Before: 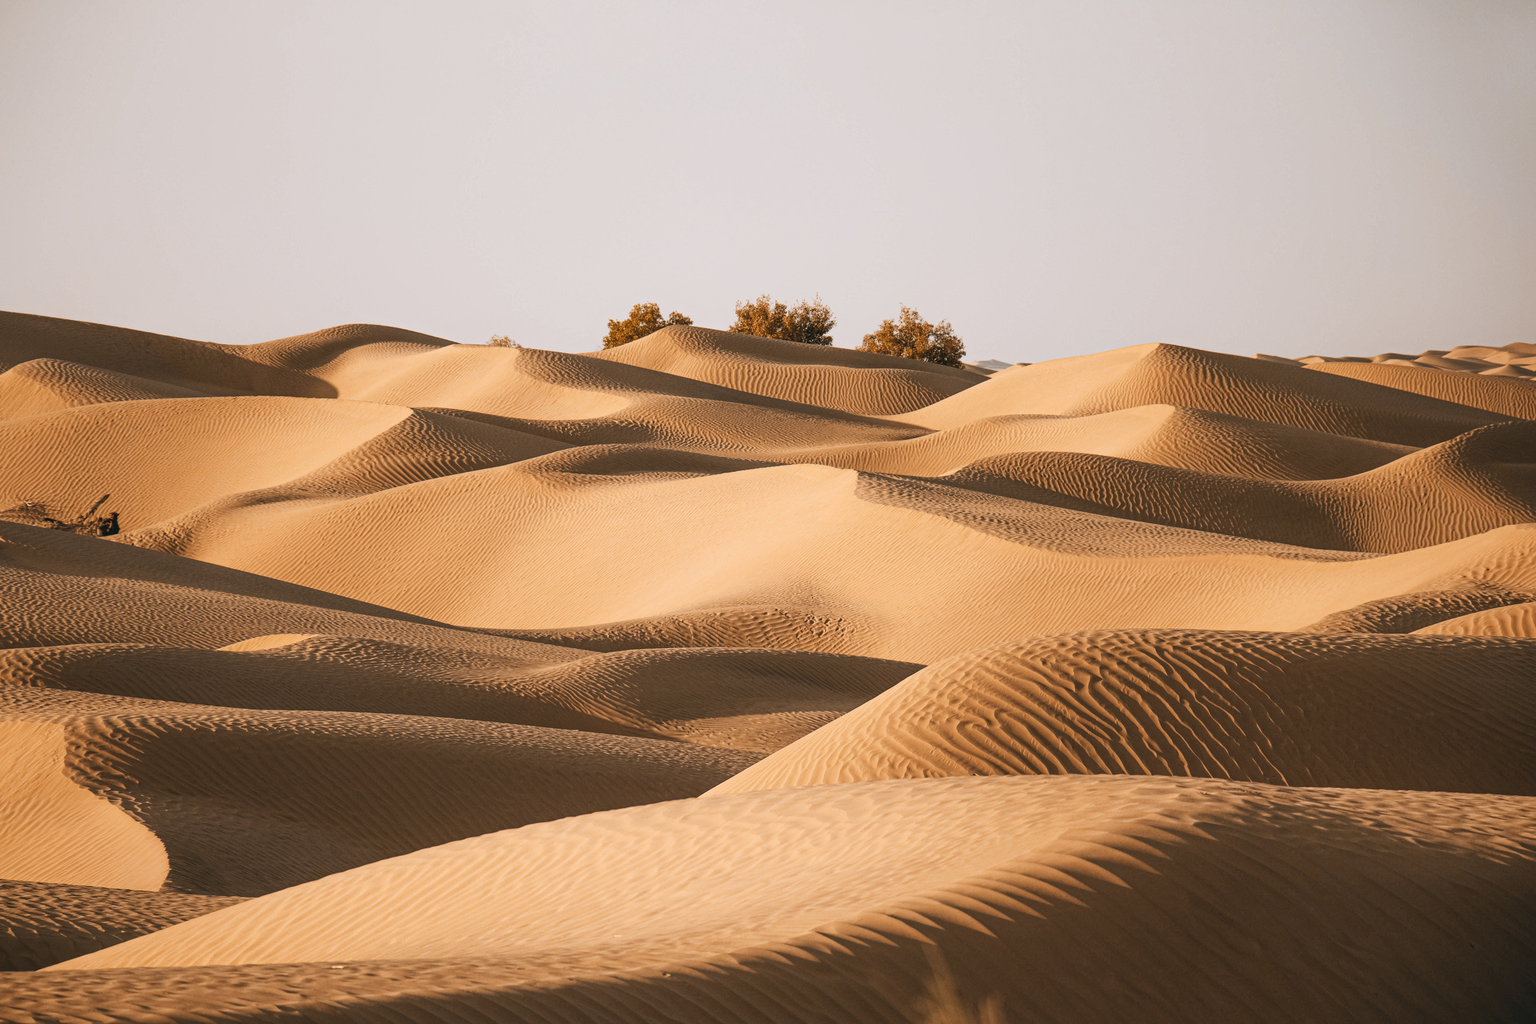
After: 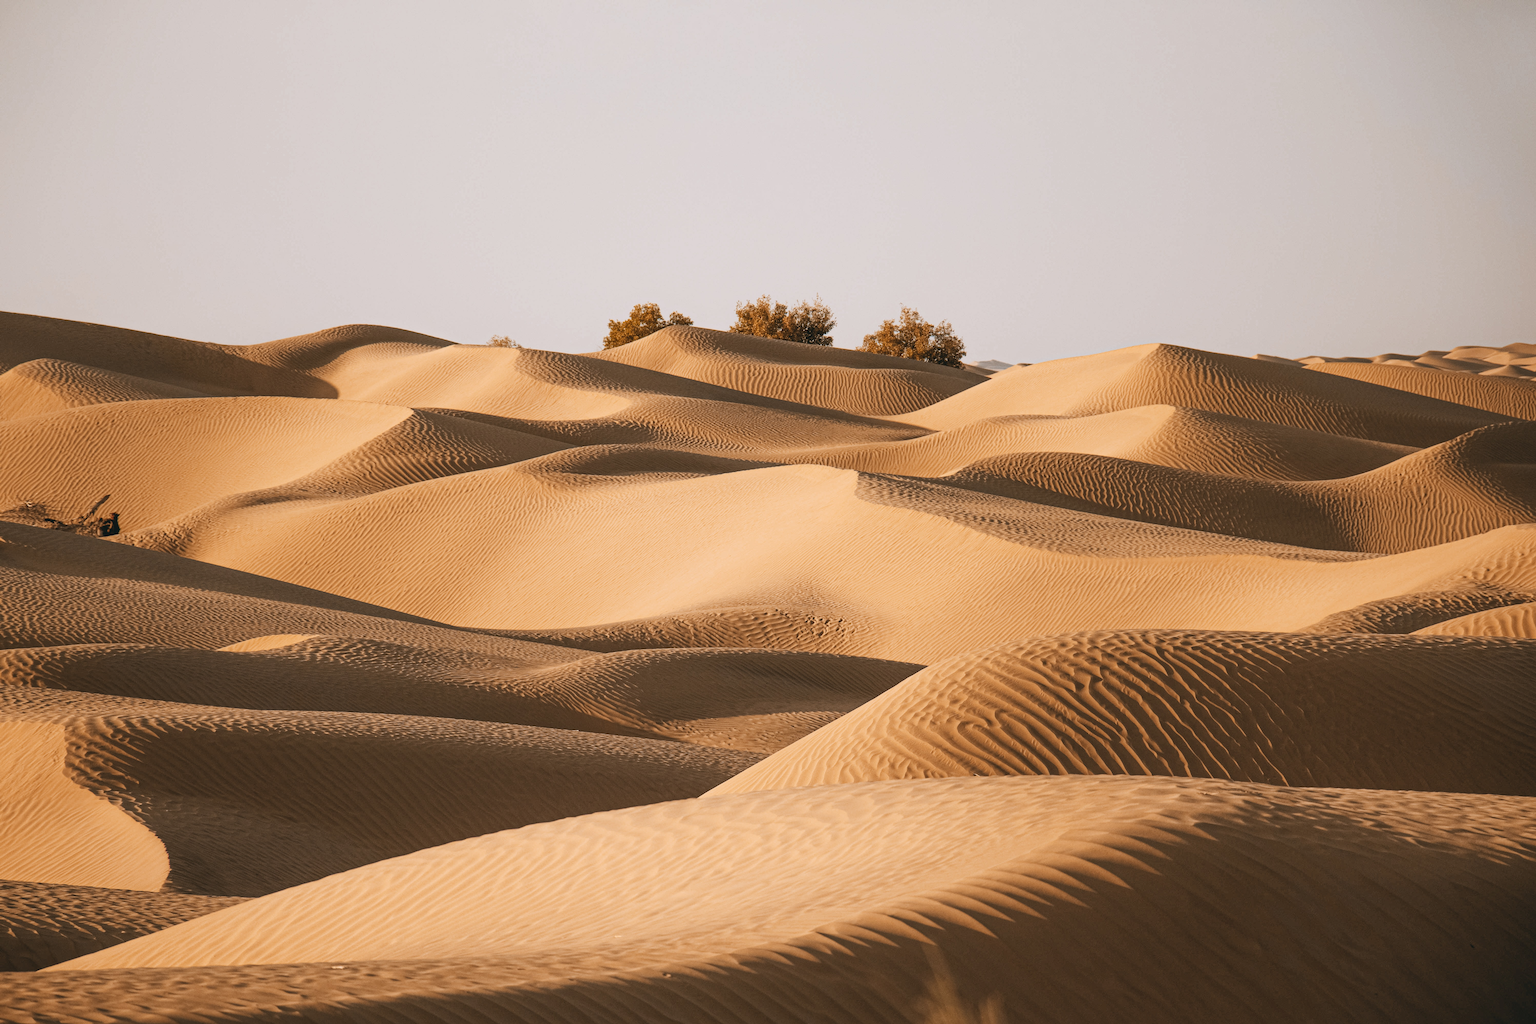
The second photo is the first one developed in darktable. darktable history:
exposure: exposure -0.048 EV, compensate exposure bias true, compensate highlight preservation false
